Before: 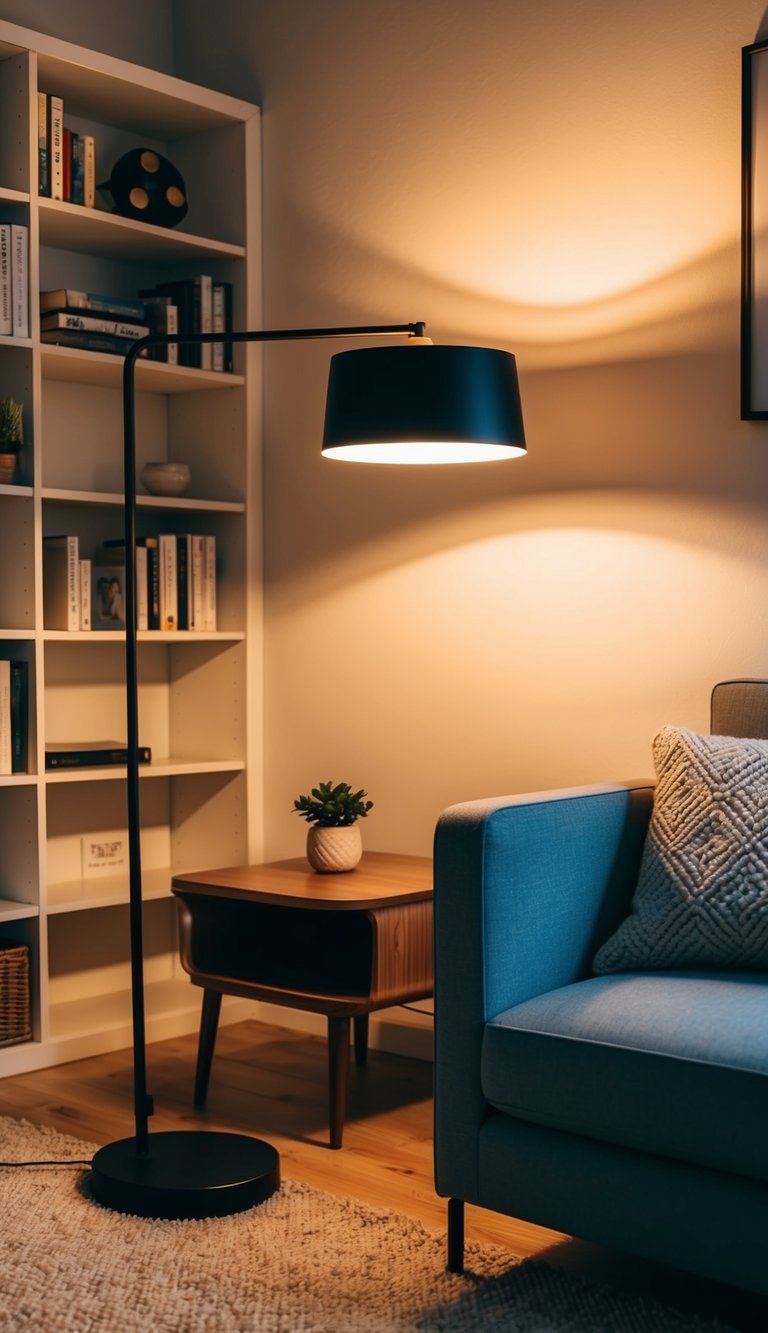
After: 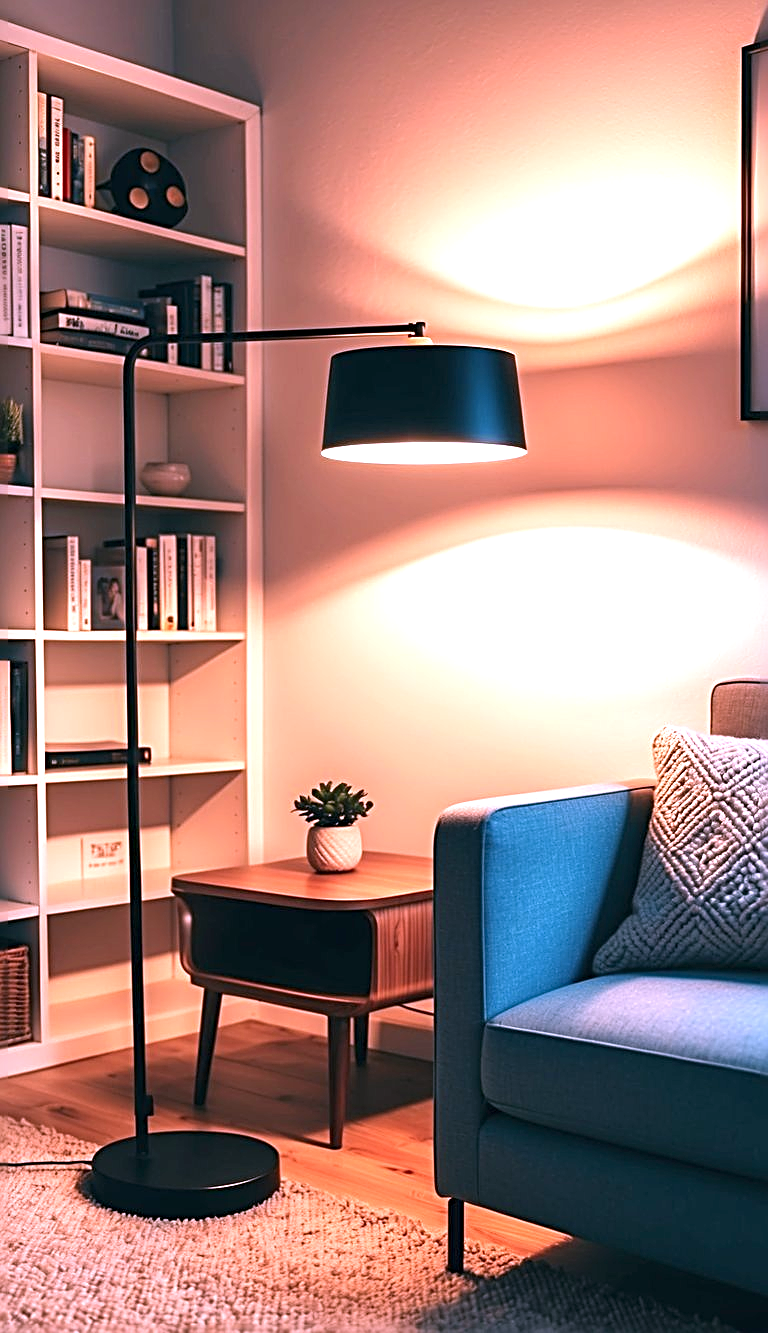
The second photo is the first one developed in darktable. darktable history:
color correction: highlights a* 16.02, highlights b* -20.38
exposure: black level correction 0, exposure 1.179 EV, compensate exposure bias true, compensate highlight preservation false
sharpen: radius 3.071, amount 0.771
